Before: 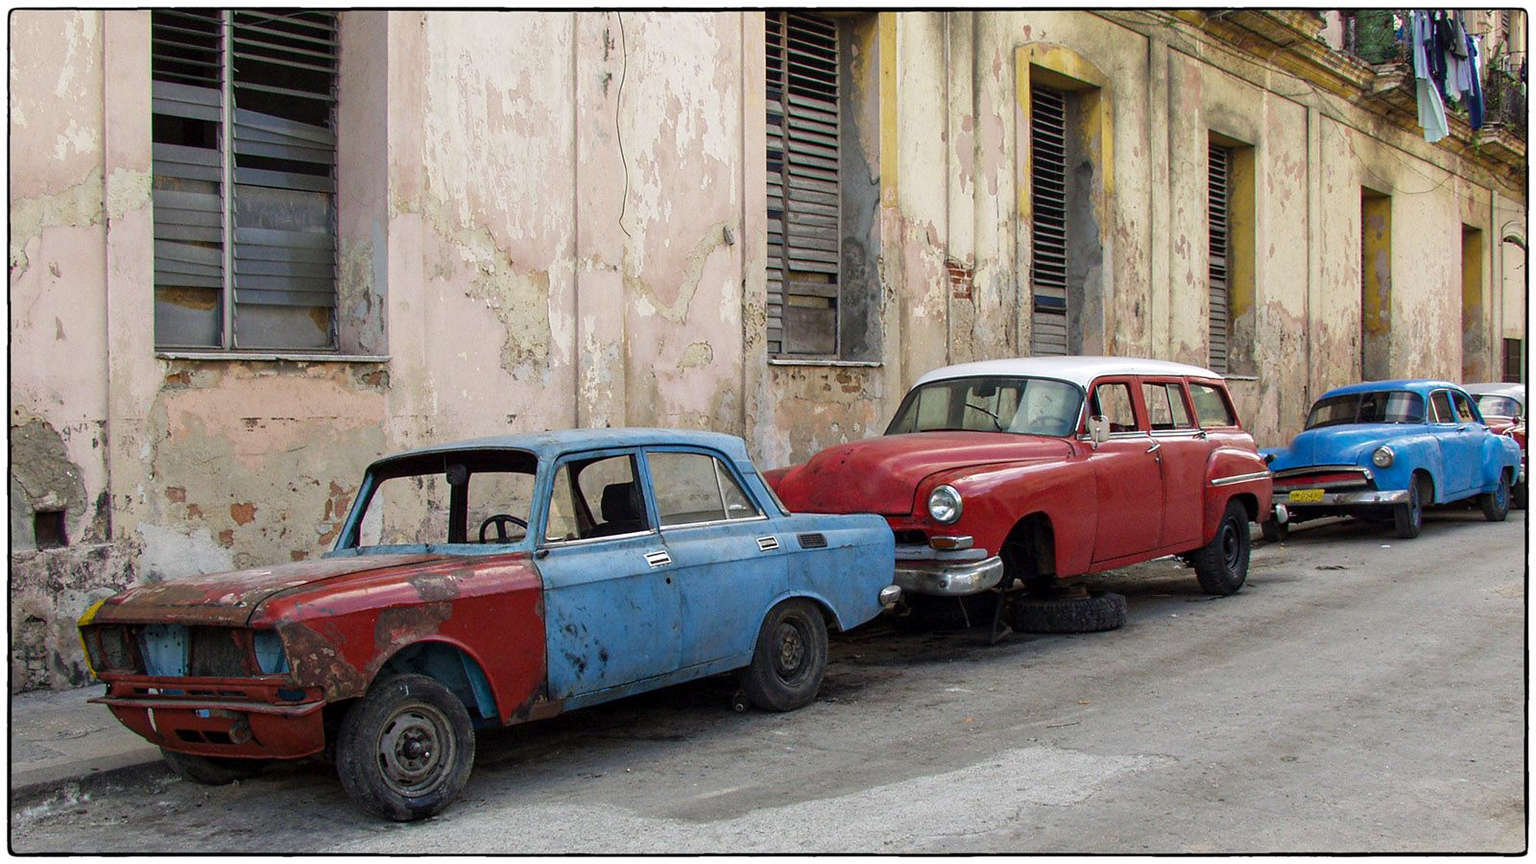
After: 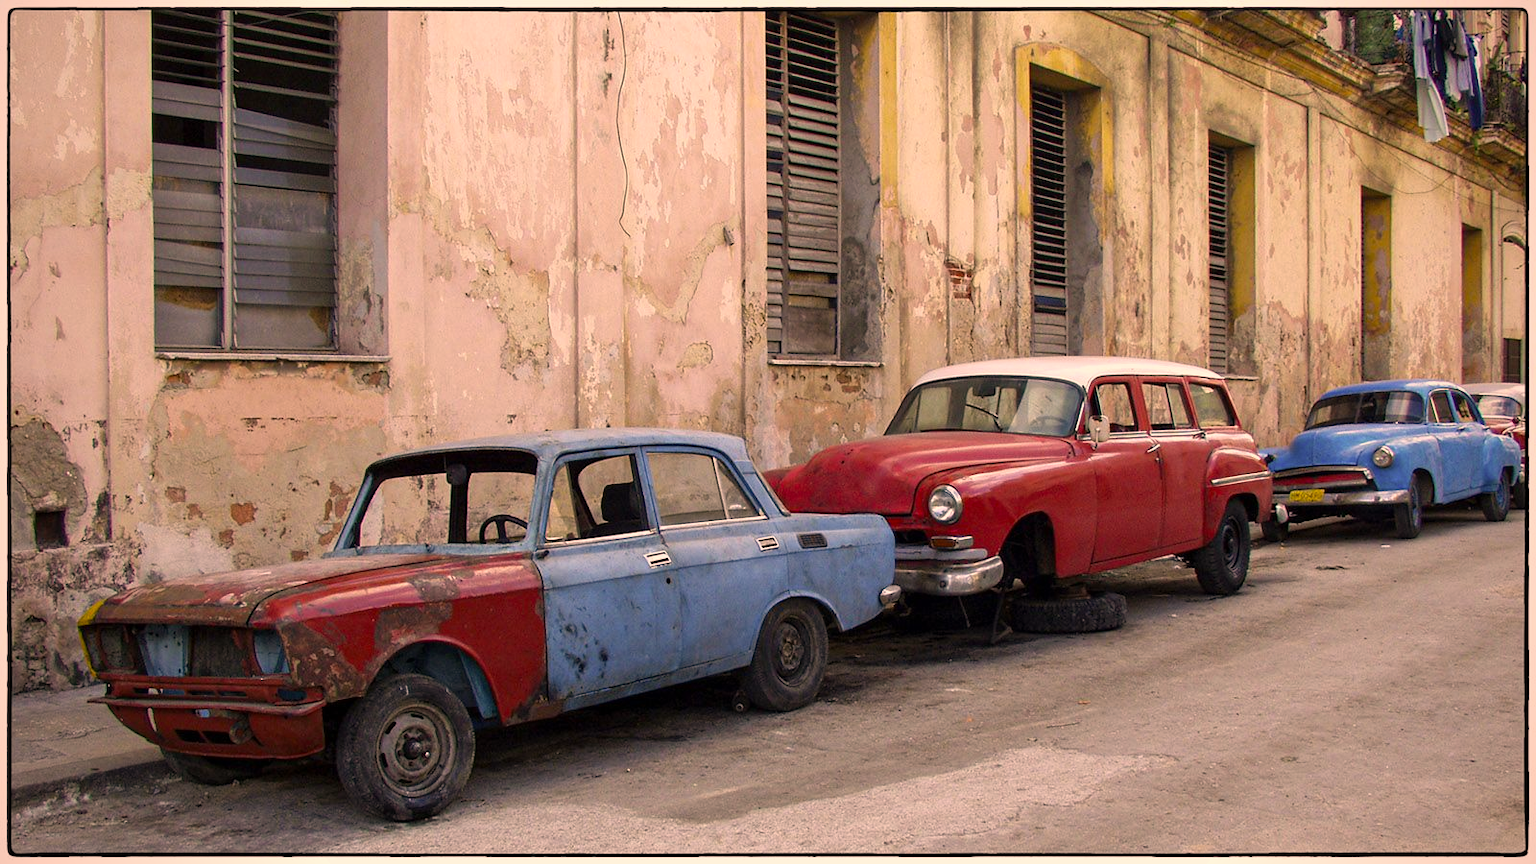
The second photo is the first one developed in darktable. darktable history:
color correction: highlights a* 17.88, highlights b* 18.79
vignetting: saturation 0, unbound false
